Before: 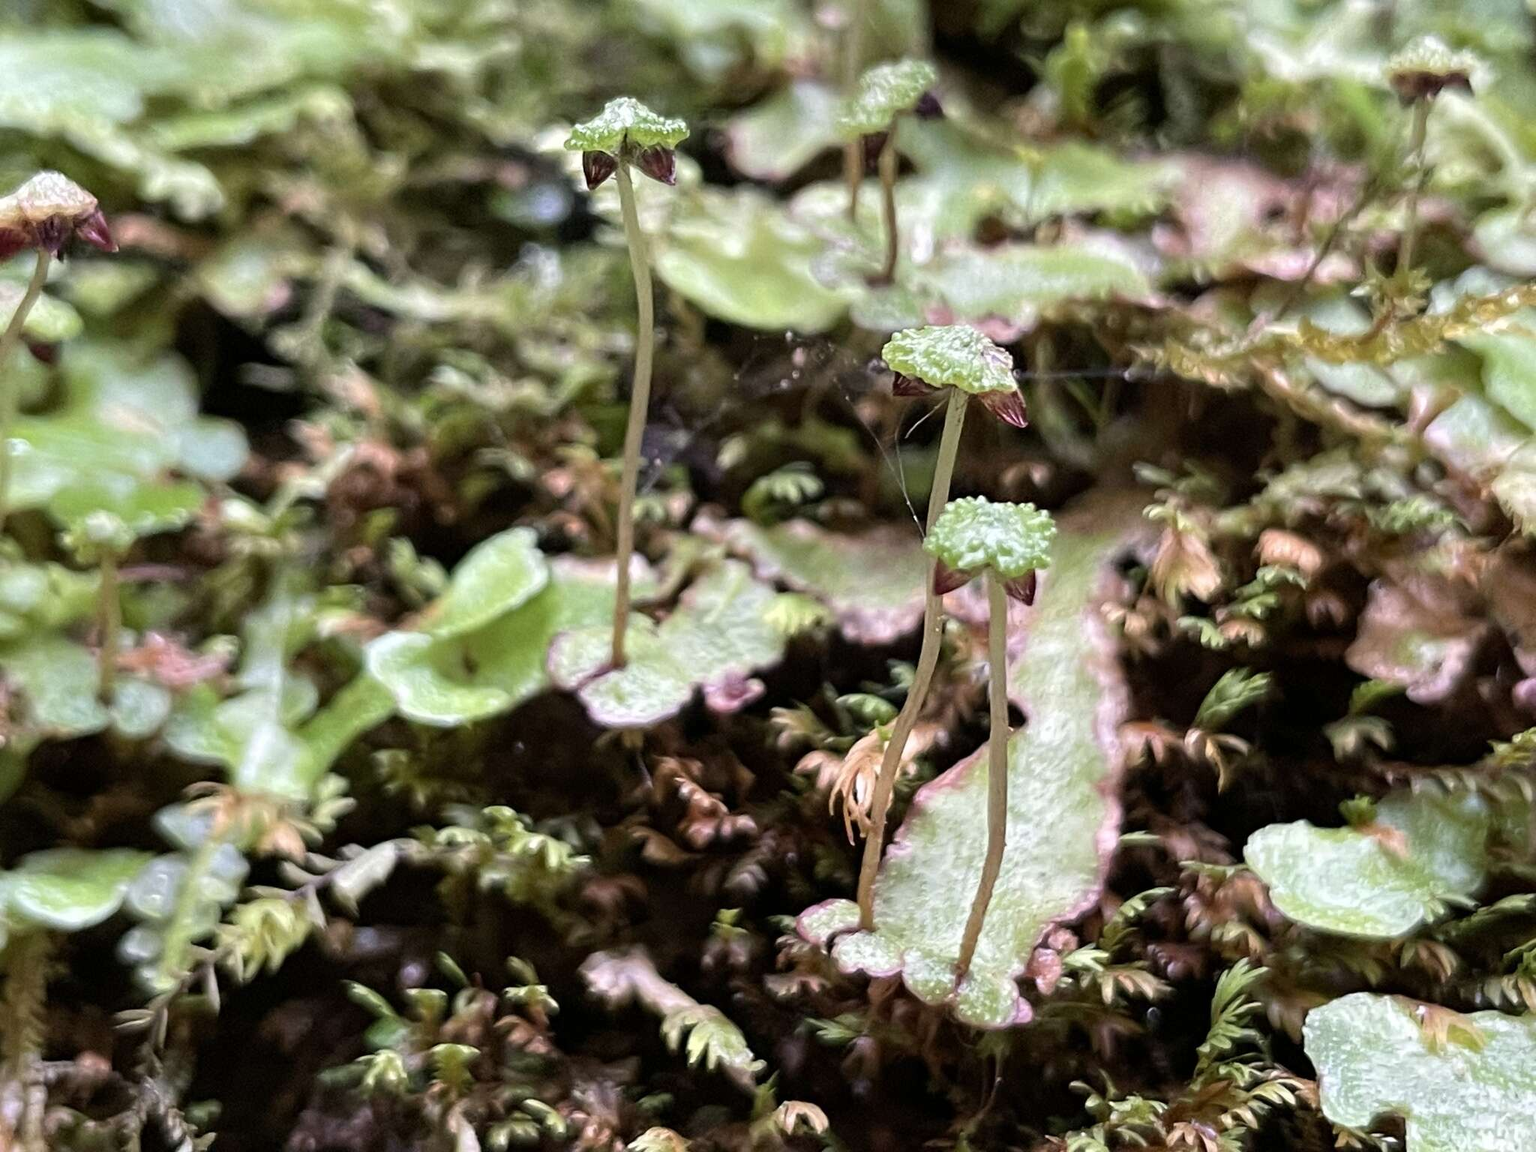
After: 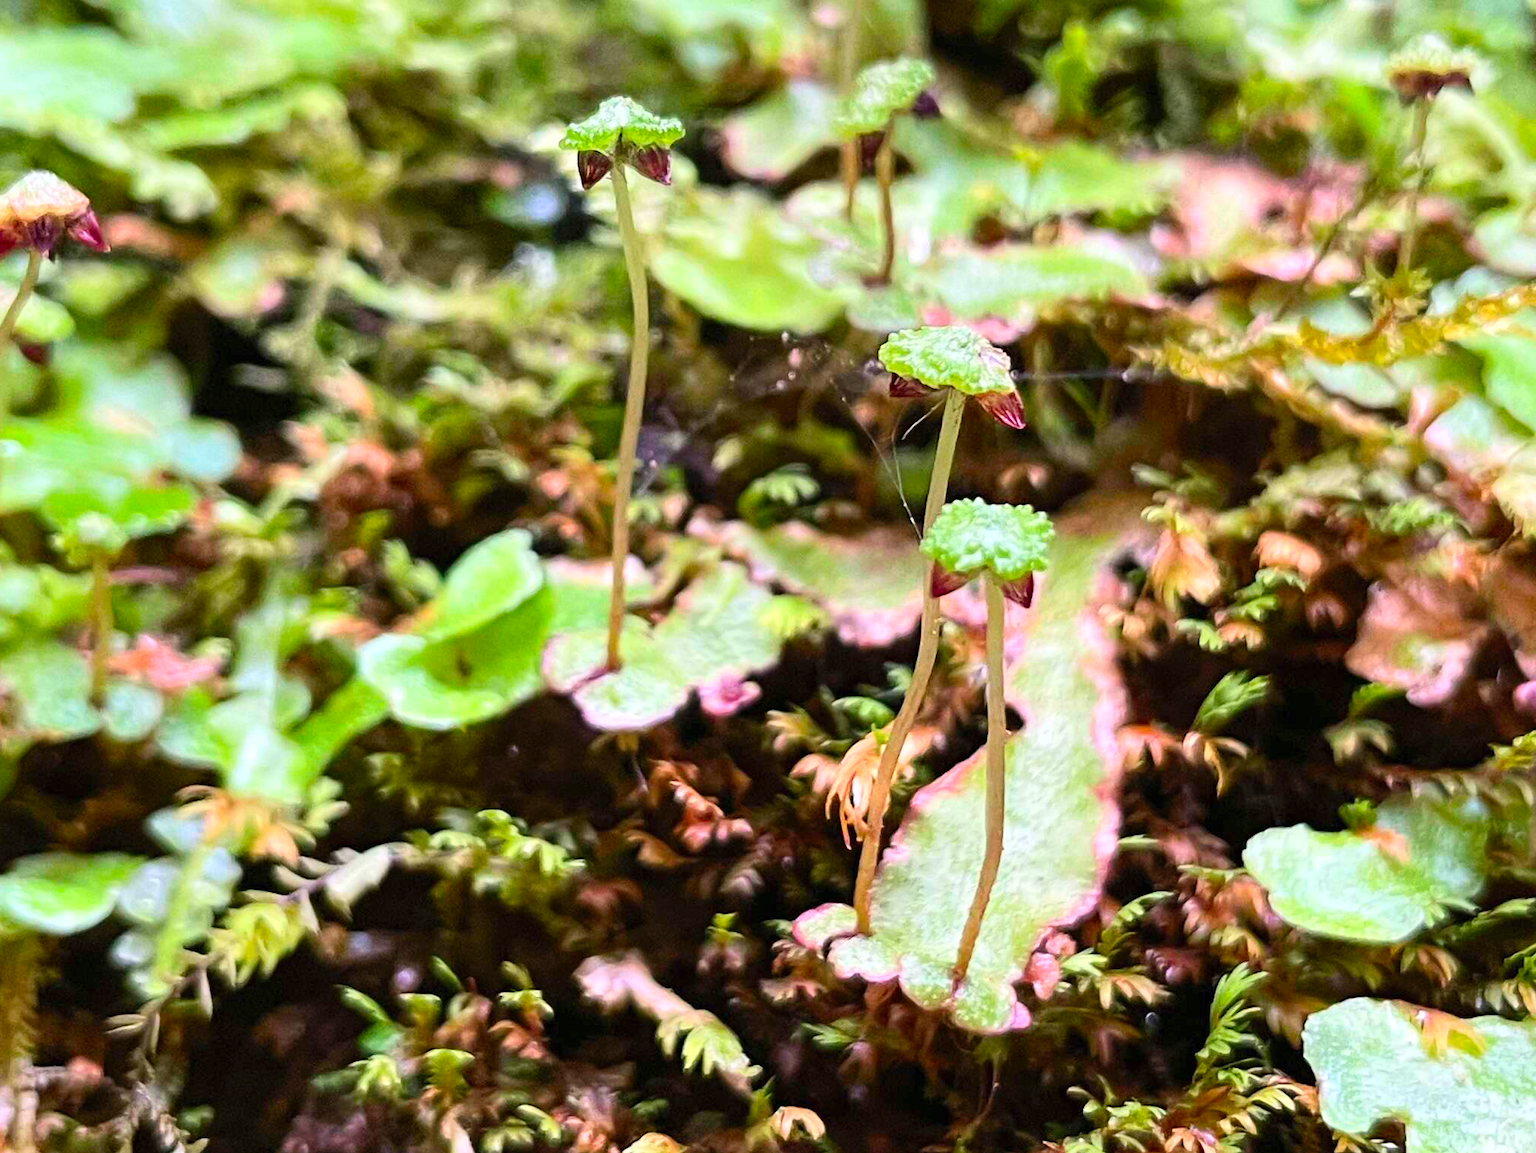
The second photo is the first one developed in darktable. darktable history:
contrast brightness saturation: contrast 0.2, brightness 0.2, saturation 0.8
exposure: compensate highlight preservation false
crop and rotate: left 0.614%, top 0.179%, bottom 0.309%
